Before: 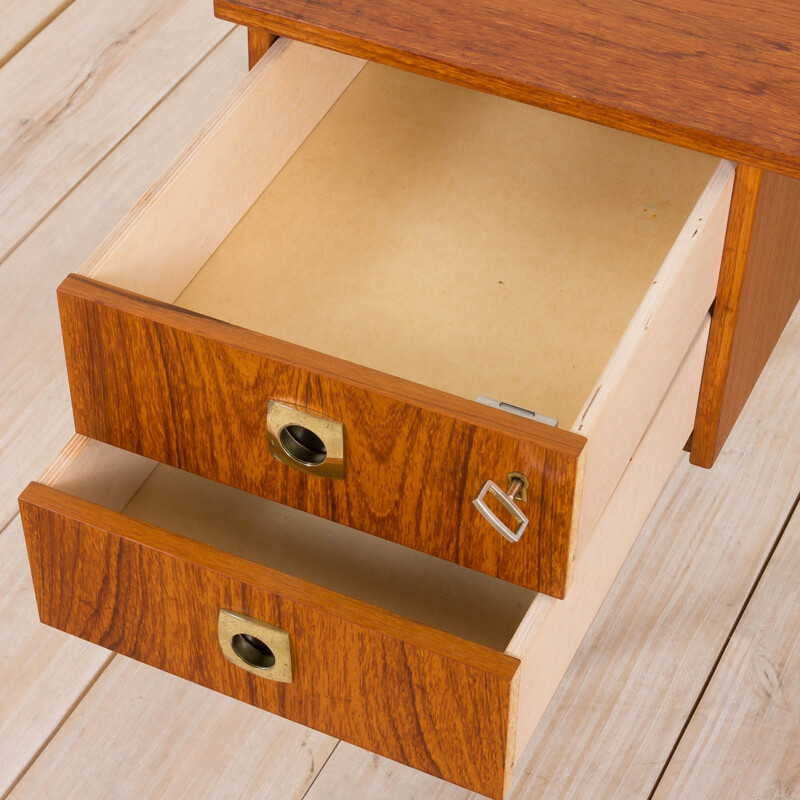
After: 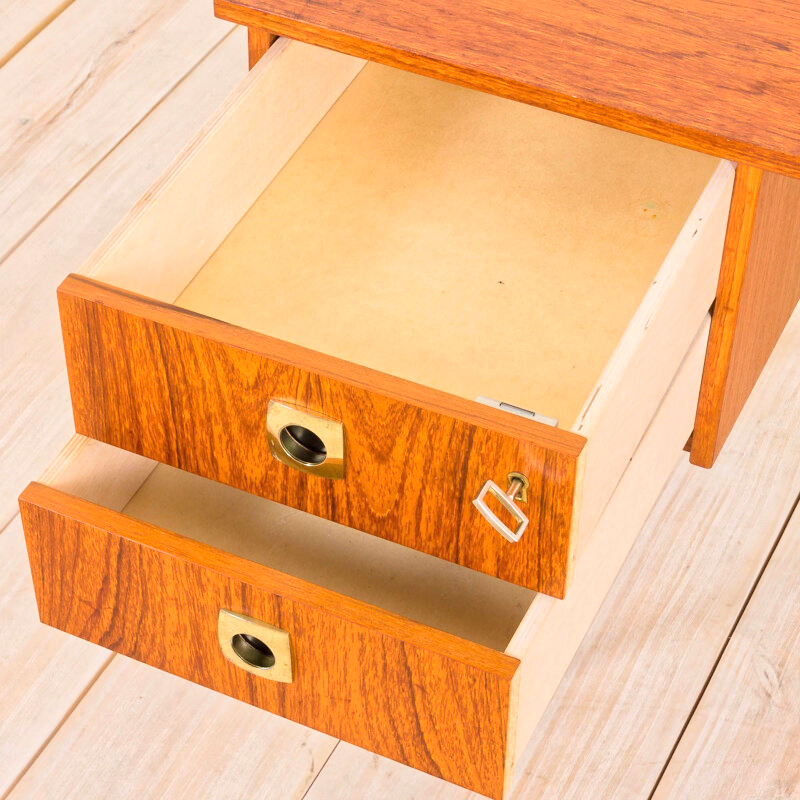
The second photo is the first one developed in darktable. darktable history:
tone equalizer: -7 EV 0.142 EV, -6 EV 0.599 EV, -5 EV 1.19 EV, -4 EV 1.29 EV, -3 EV 1.15 EV, -2 EV 0.6 EV, -1 EV 0.168 EV, edges refinement/feathering 500, mask exposure compensation -1.57 EV, preserve details guided filter
